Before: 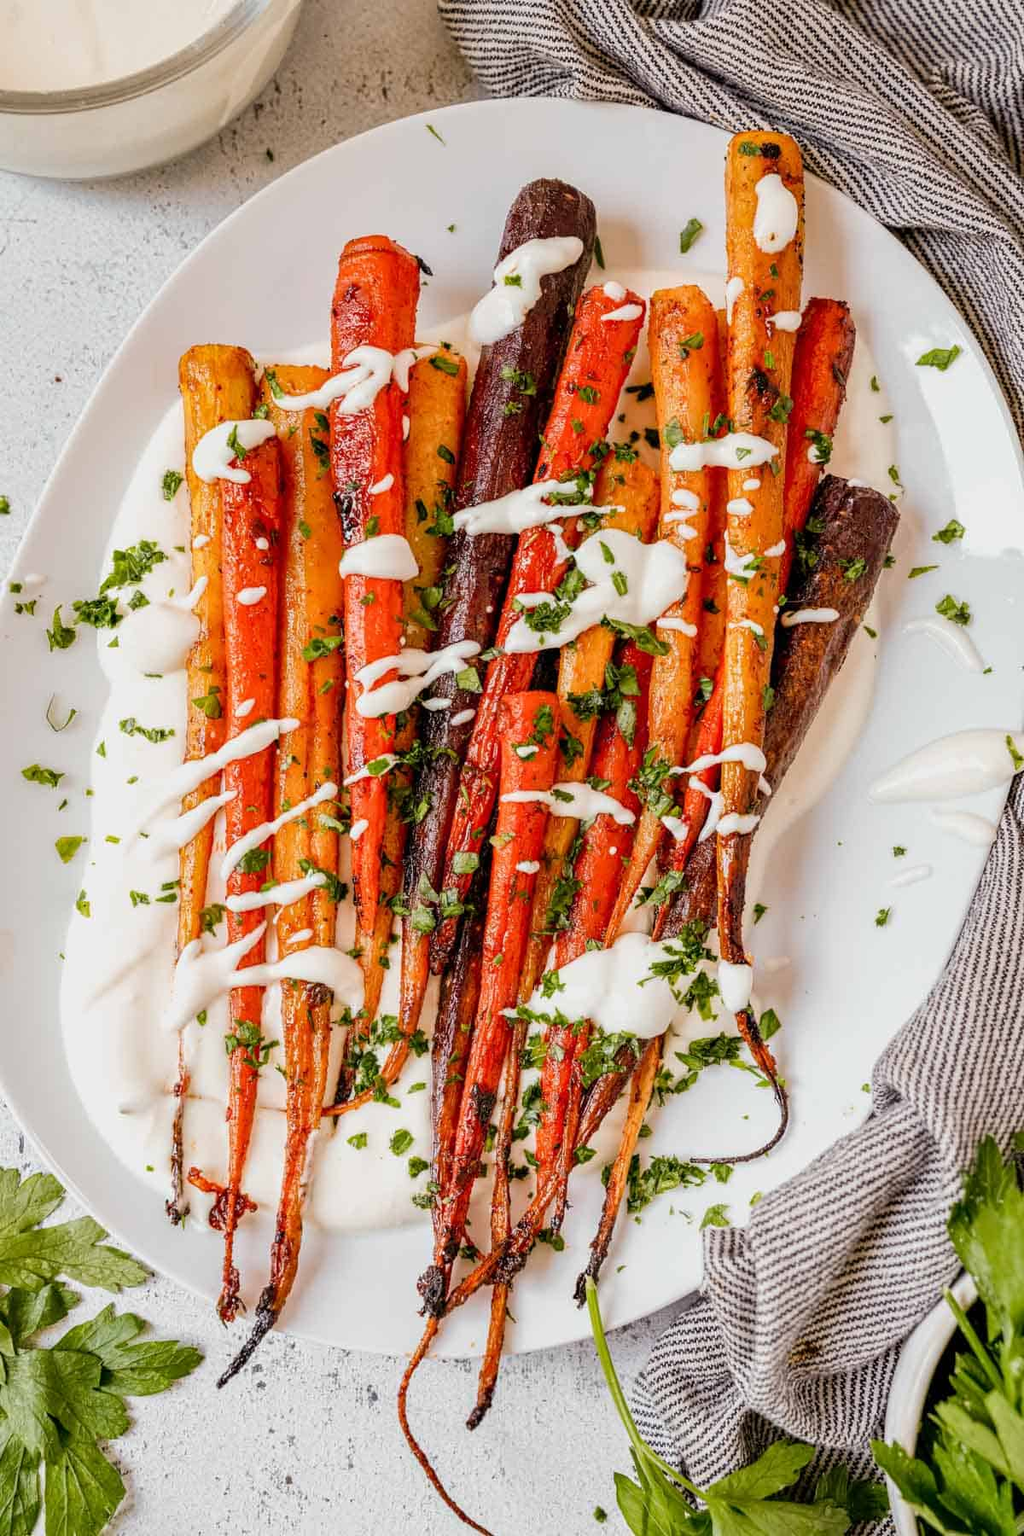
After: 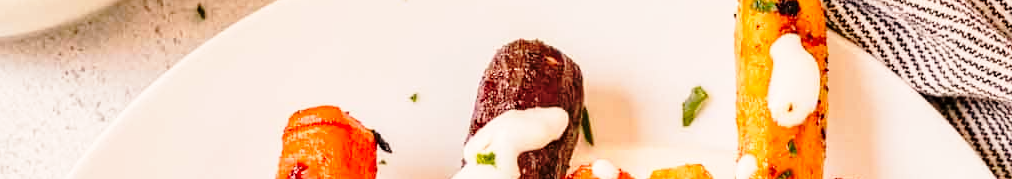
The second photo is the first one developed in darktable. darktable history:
white balance: red 1.127, blue 0.943
crop and rotate: left 9.644%, top 9.491%, right 6.021%, bottom 80.509%
base curve: curves: ch0 [(0, 0) (0.028, 0.03) (0.121, 0.232) (0.46, 0.748) (0.859, 0.968) (1, 1)], preserve colors none
